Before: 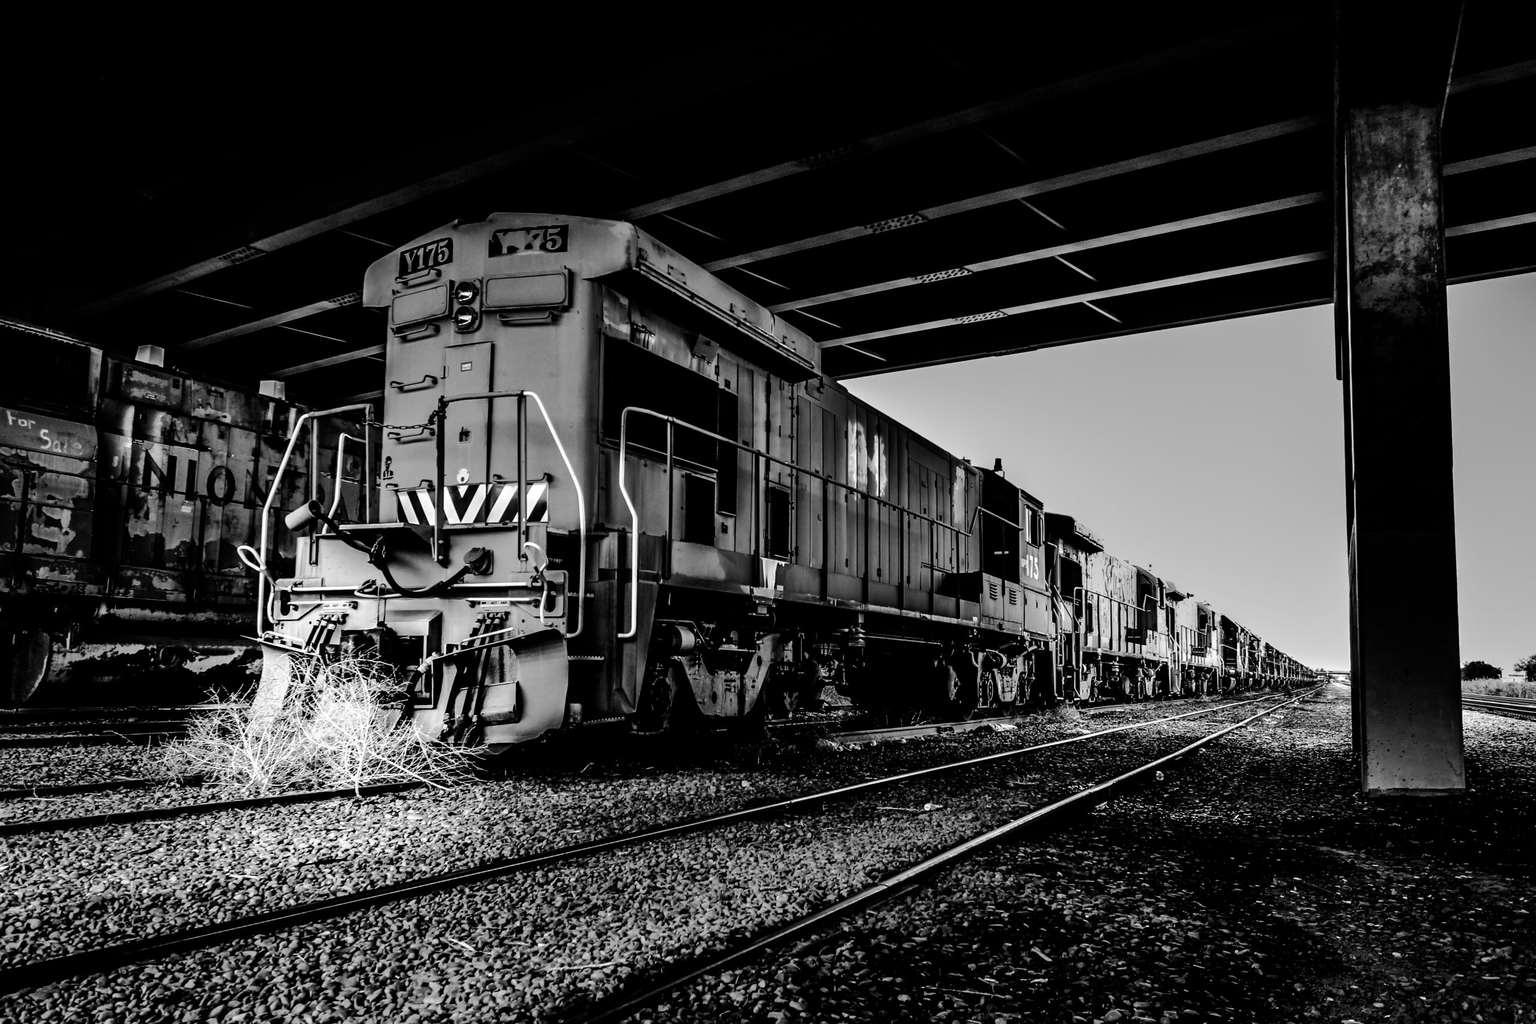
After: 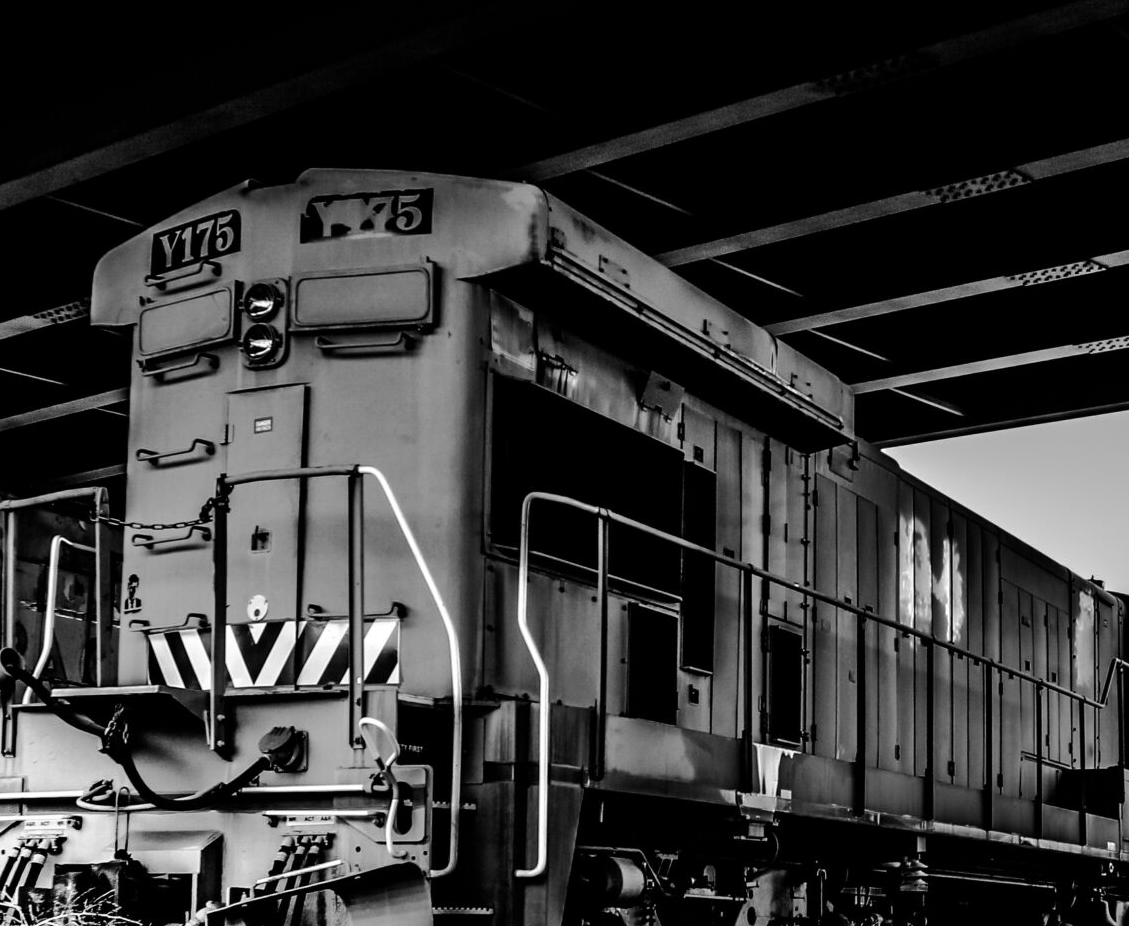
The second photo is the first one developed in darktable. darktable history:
crop: left 20.104%, top 10.906%, right 35.779%, bottom 34.811%
